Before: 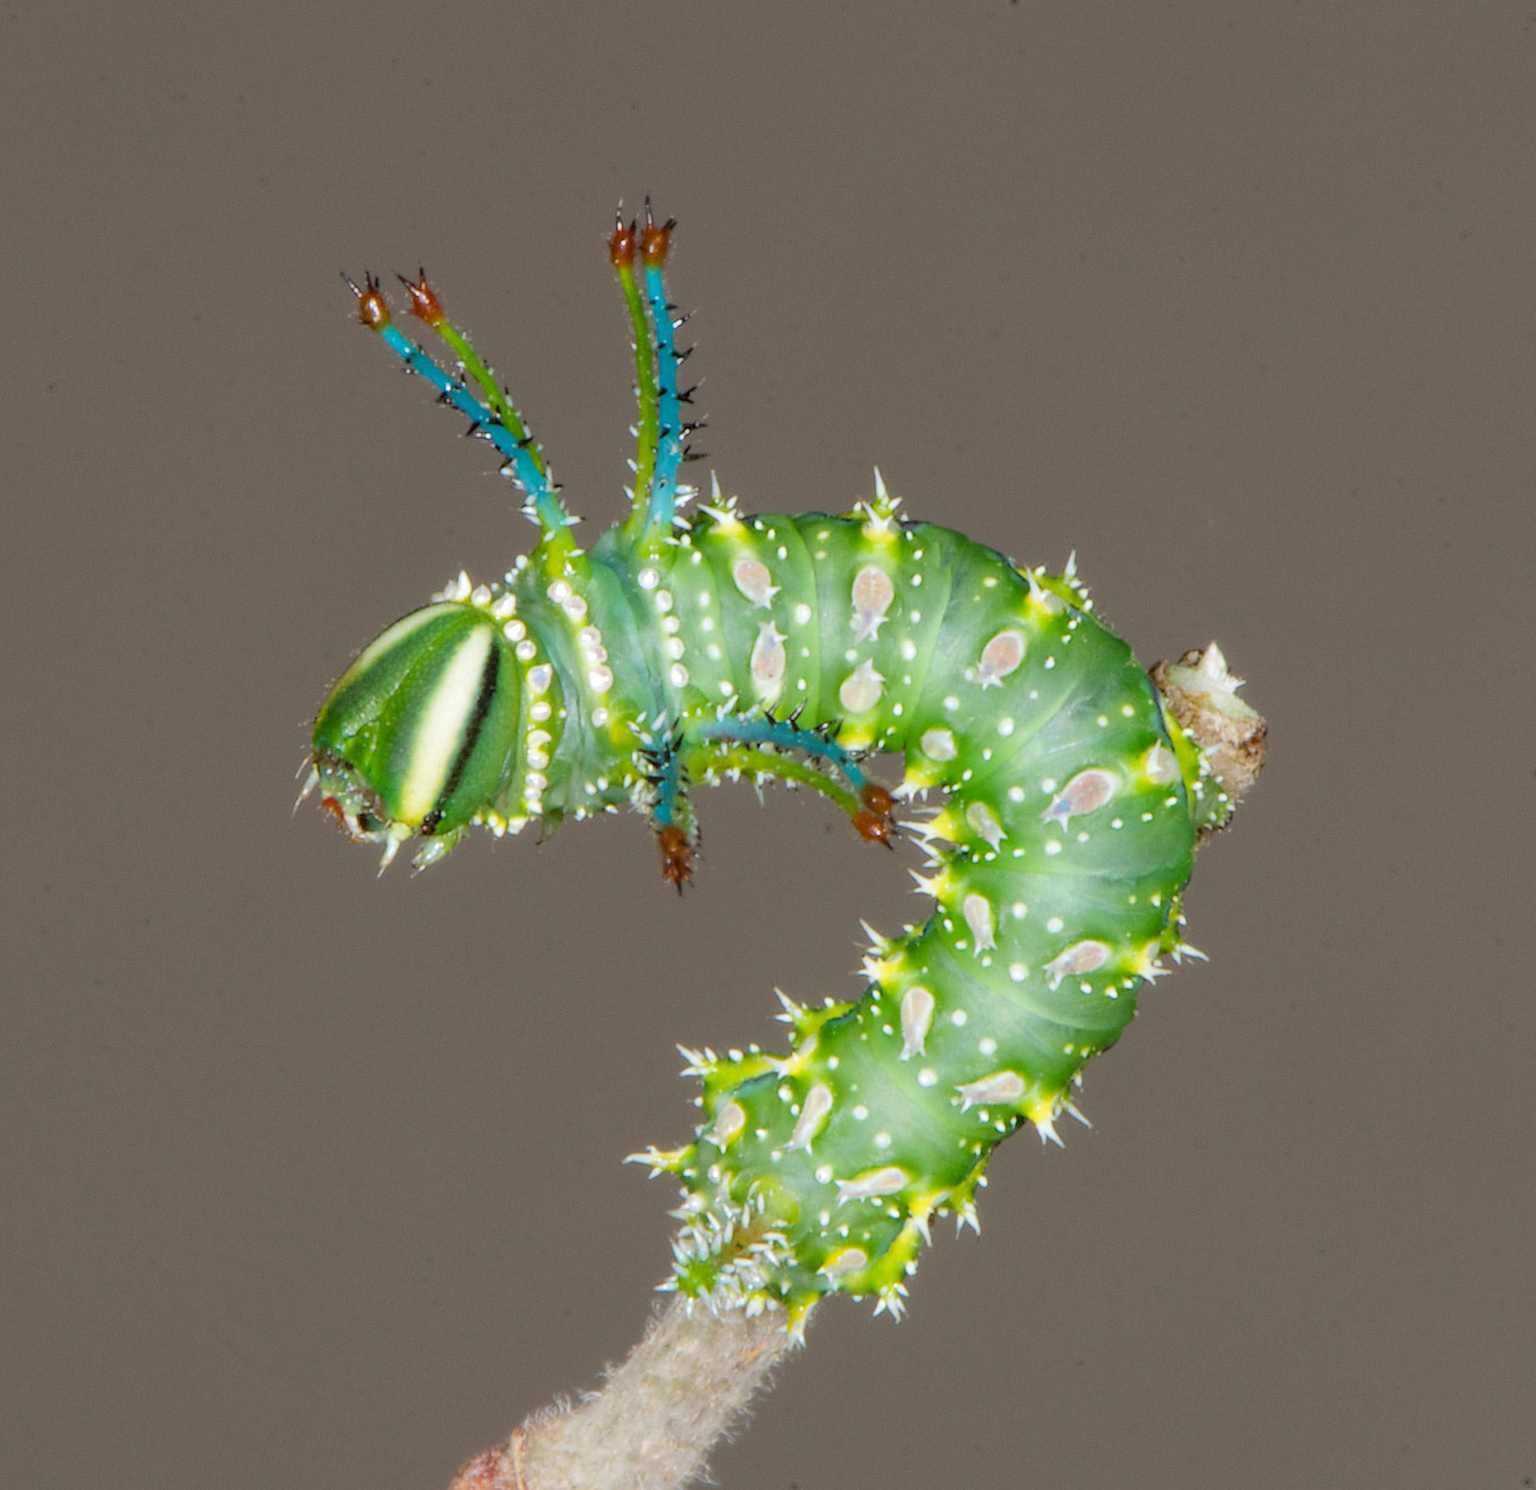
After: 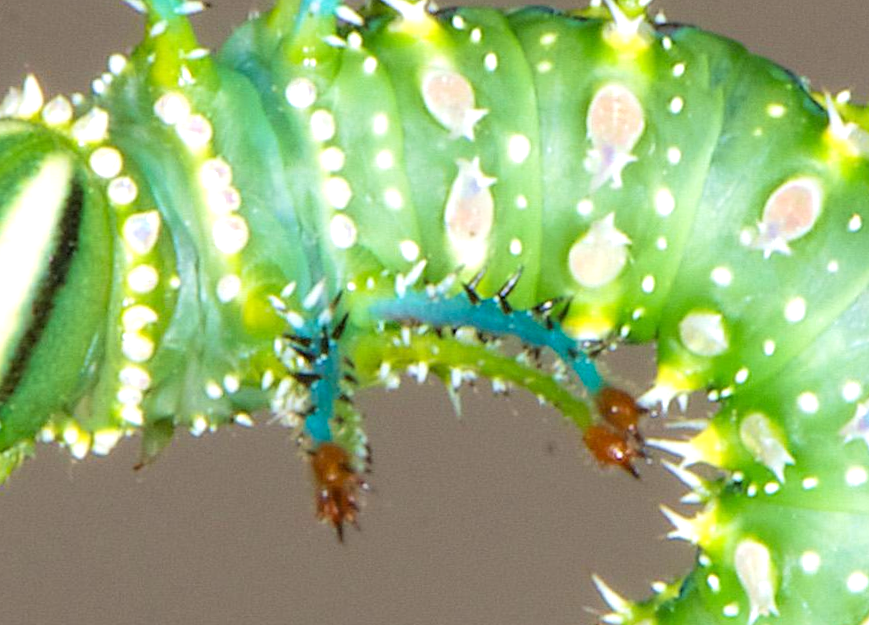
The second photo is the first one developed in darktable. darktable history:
exposure: black level correction 0.001, exposure 0.5 EV, compensate exposure bias true, compensate highlight preservation false
crop: left 31.751%, top 32.172%, right 27.8%, bottom 35.83%
rotate and perspective: rotation 0.679°, lens shift (horizontal) 0.136, crop left 0.009, crop right 0.991, crop top 0.078, crop bottom 0.95
velvia: on, module defaults
